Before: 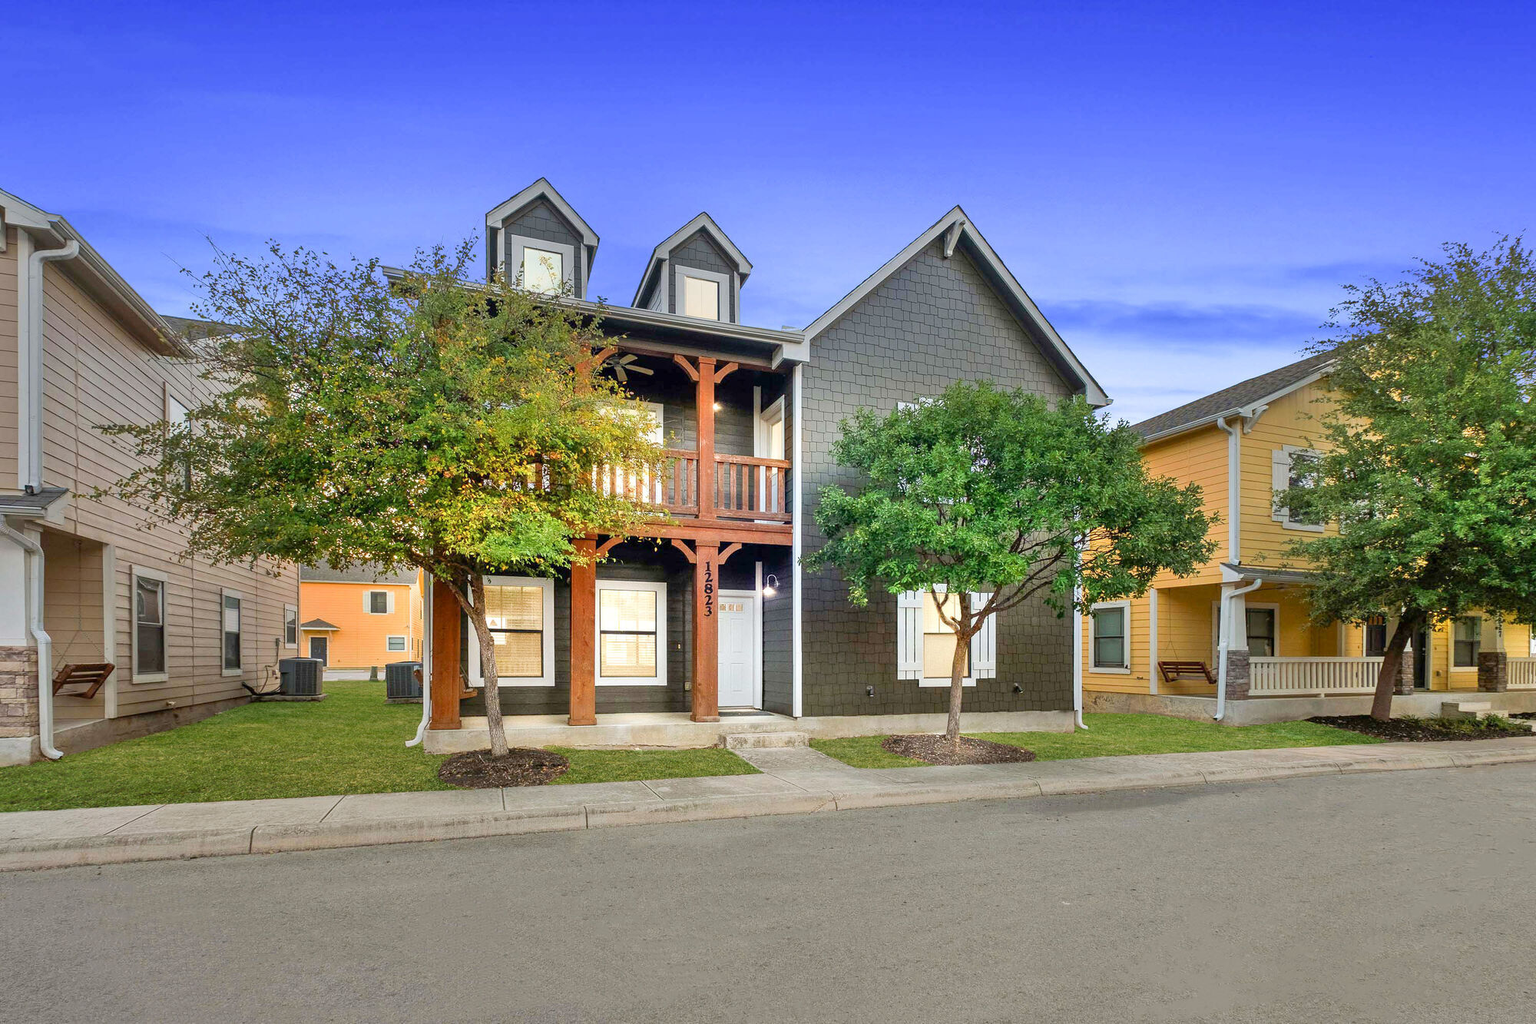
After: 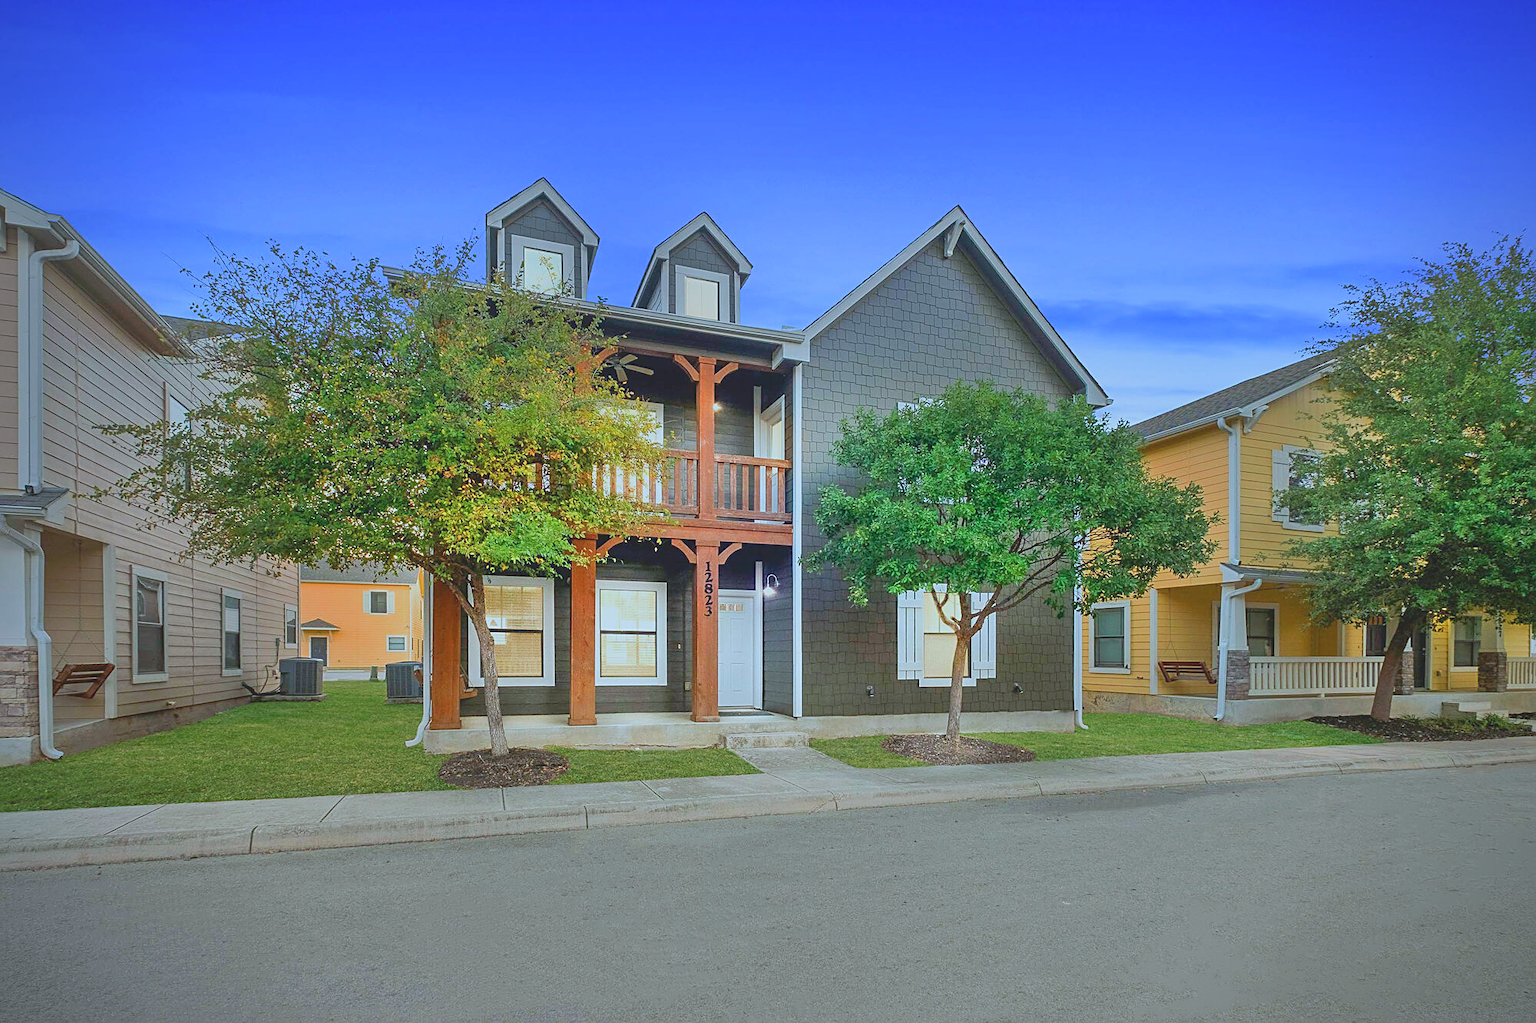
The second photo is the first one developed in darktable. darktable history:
color calibration: gray › normalize channels true, illuminant F (fluorescent), F source F9 (Cool White Deluxe 4150 K) – high CRI, x 0.374, y 0.373, temperature 4156.53 K, gamut compression 0.021
vignetting: saturation -0.024
contrast brightness saturation: contrast -0.29
tone equalizer: edges refinement/feathering 500, mask exposure compensation -1.57 EV, preserve details no
sharpen: on, module defaults
